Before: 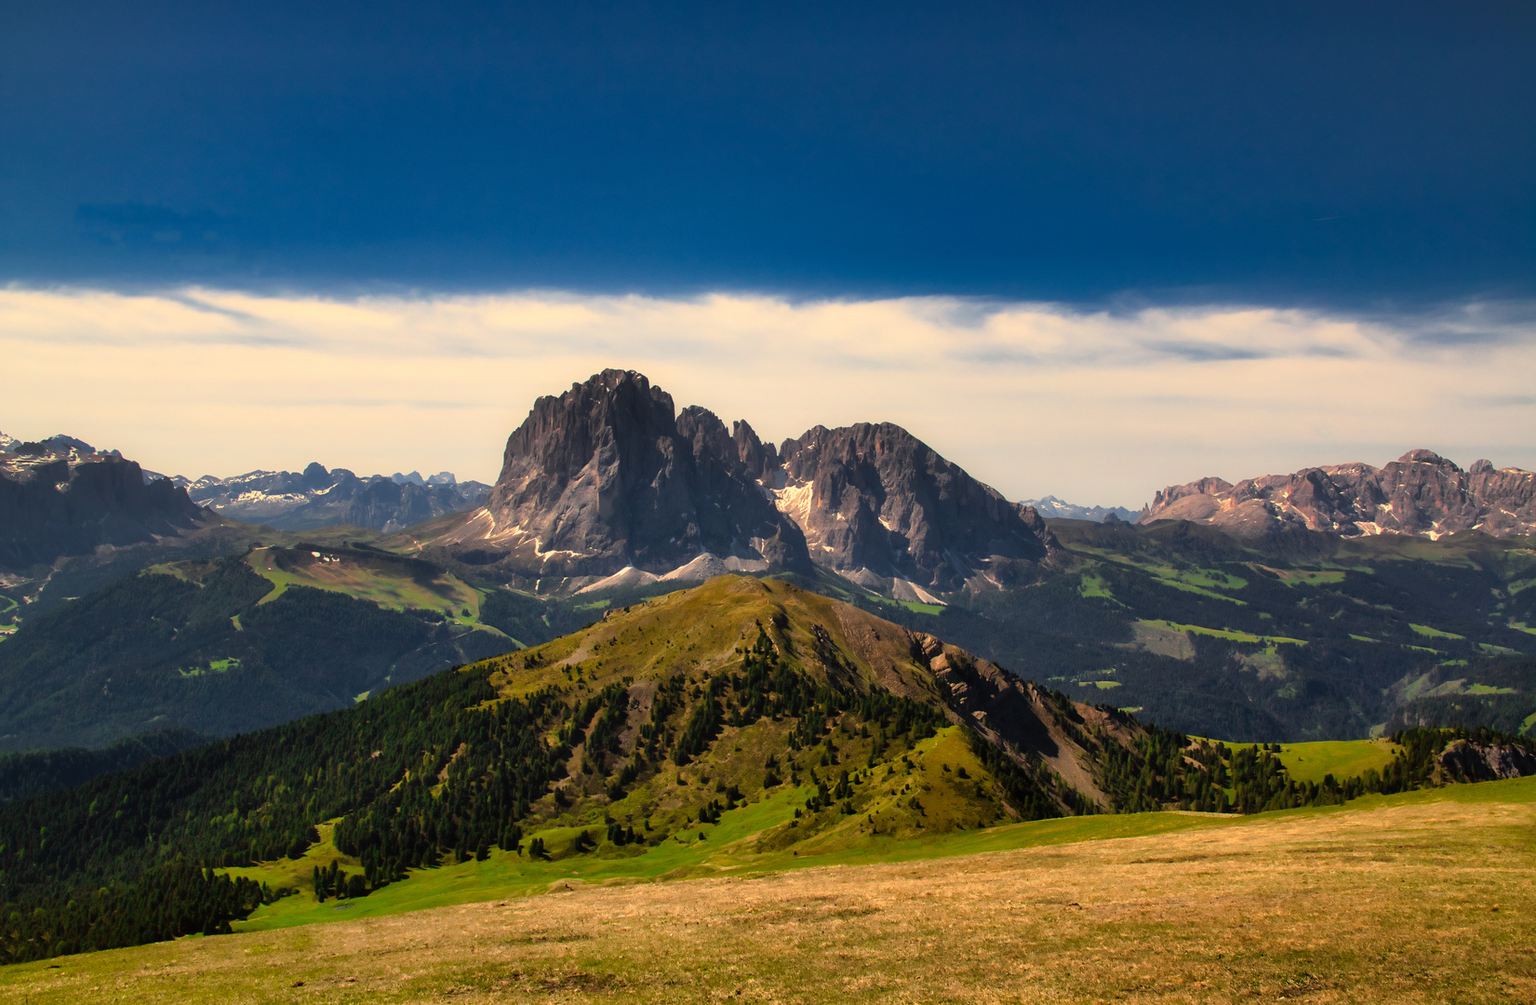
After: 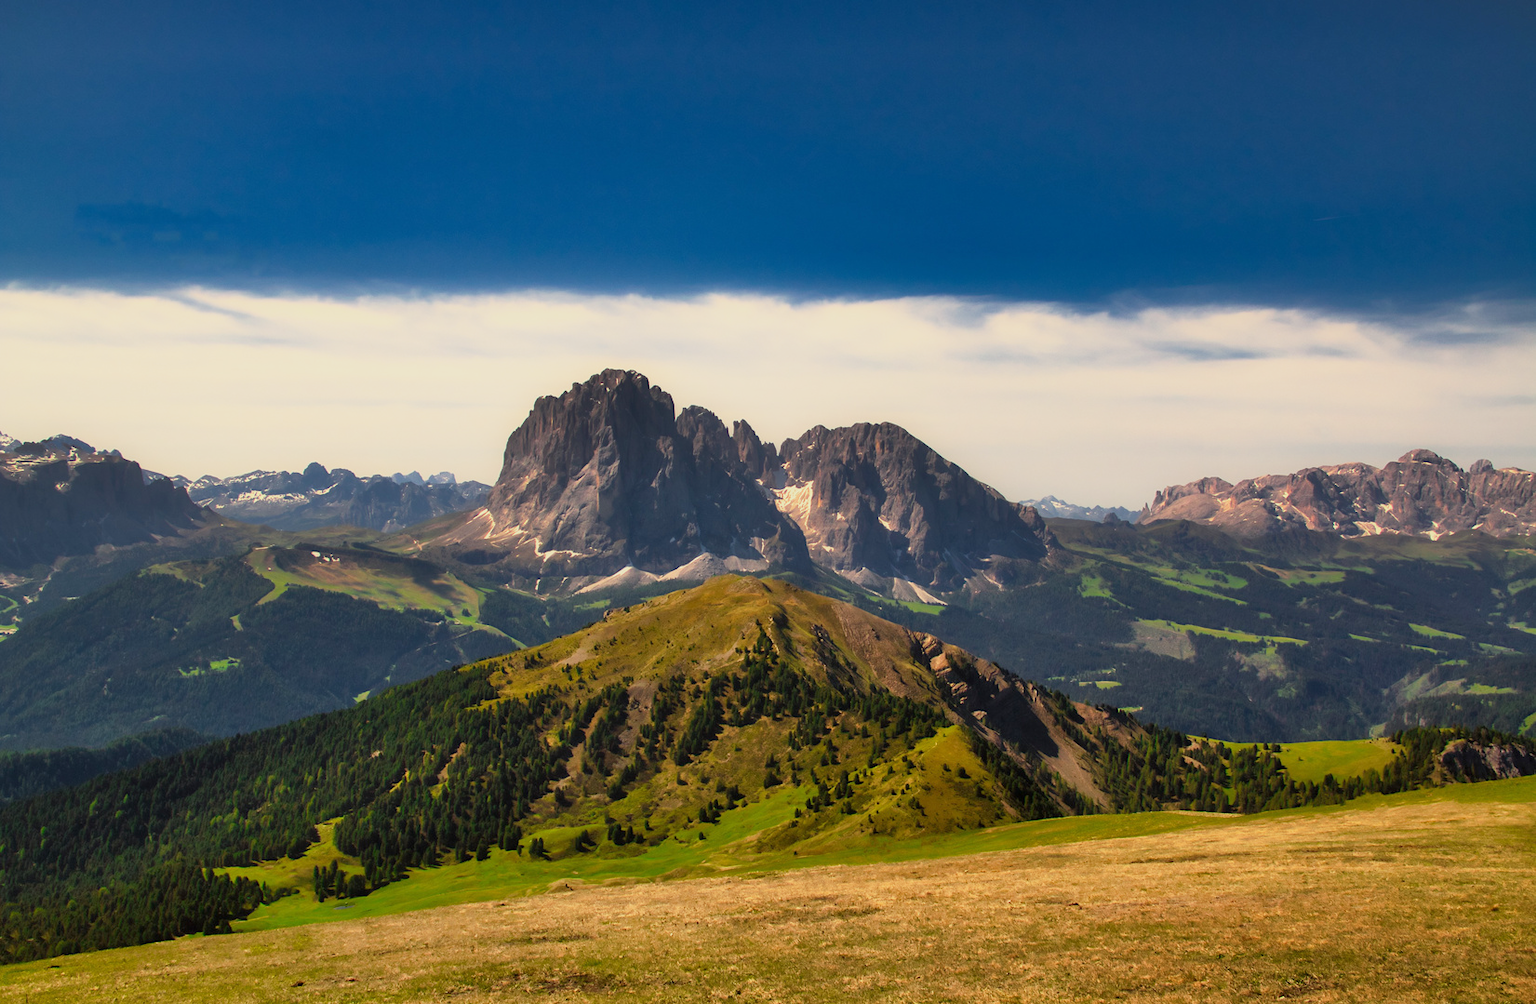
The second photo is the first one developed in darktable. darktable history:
base curve: curves: ch0 [(0, 0) (0.088, 0.125) (0.176, 0.251) (0.354, 0.501) (0.613, 0.749) (1, 0.877)], preserve colors none
tone equalizer: -8 EV 0.267 EV, -7 EV 0.377 EV, -6 EV 0.435 EV, -5 EV 0.263 EV, -3 EV -0.254 EV, -2 EV -0.436 EV, -1 EV -0.417 EV, +0 EV -0.25 EV, mask exposure compensation -0.5 EV
